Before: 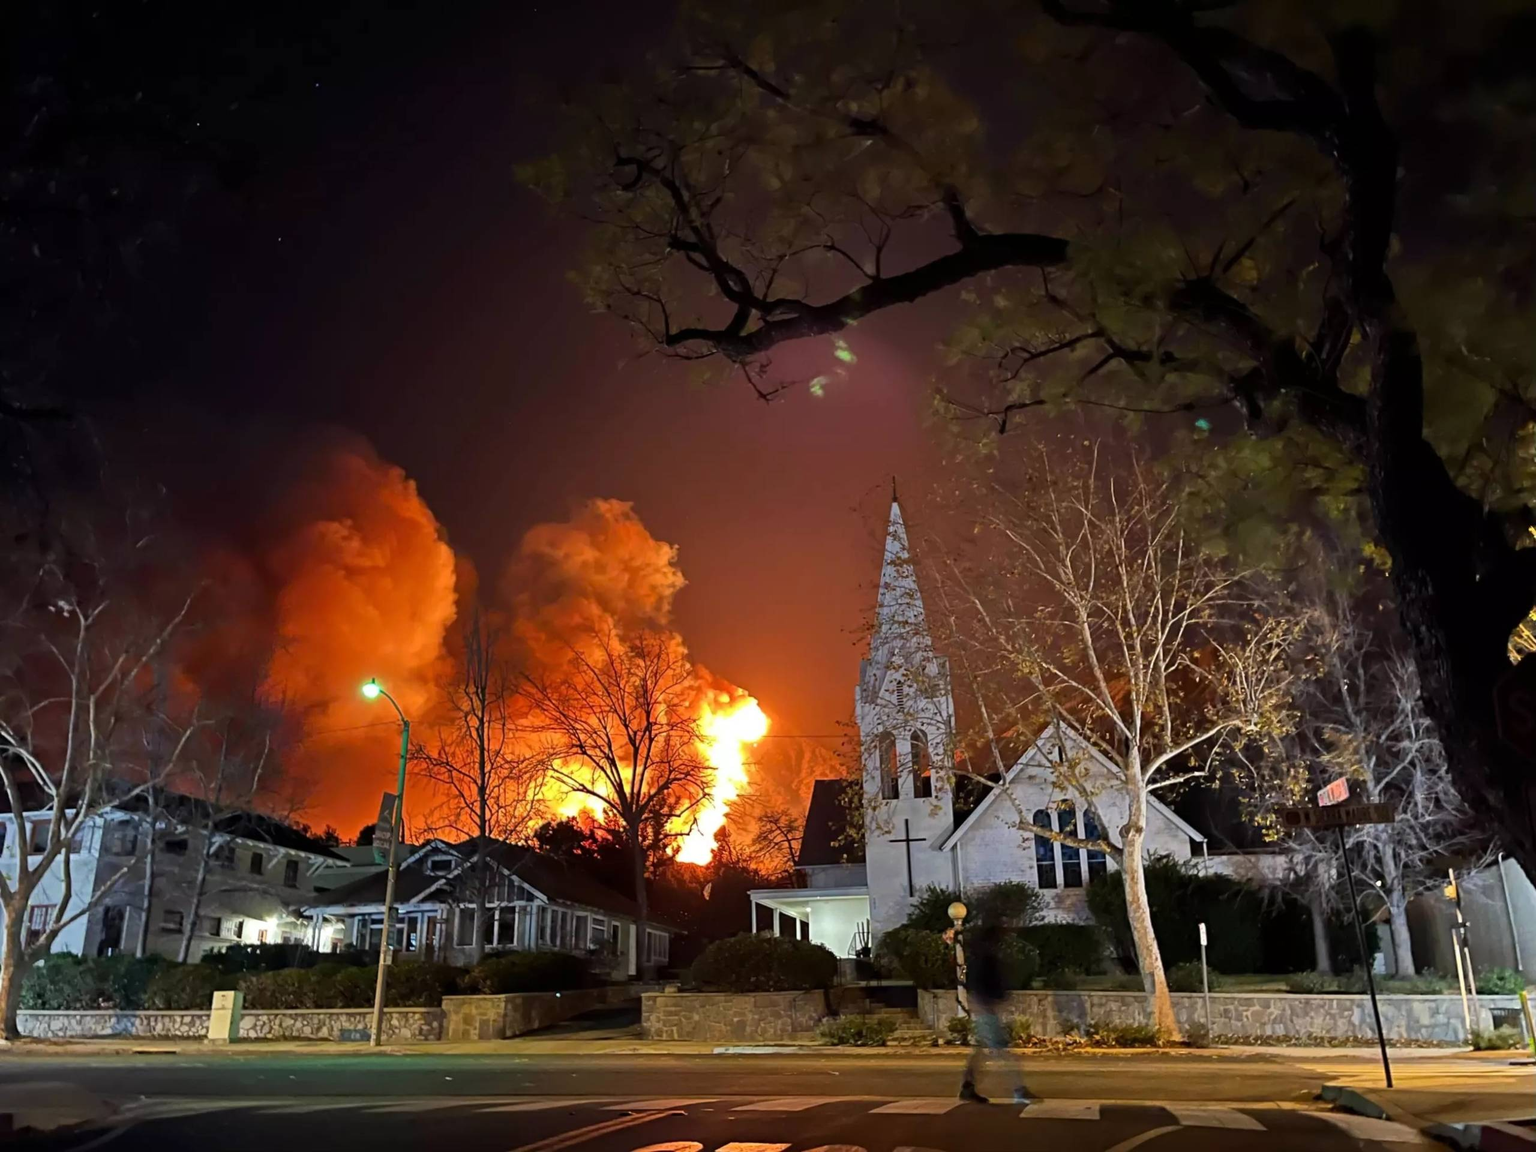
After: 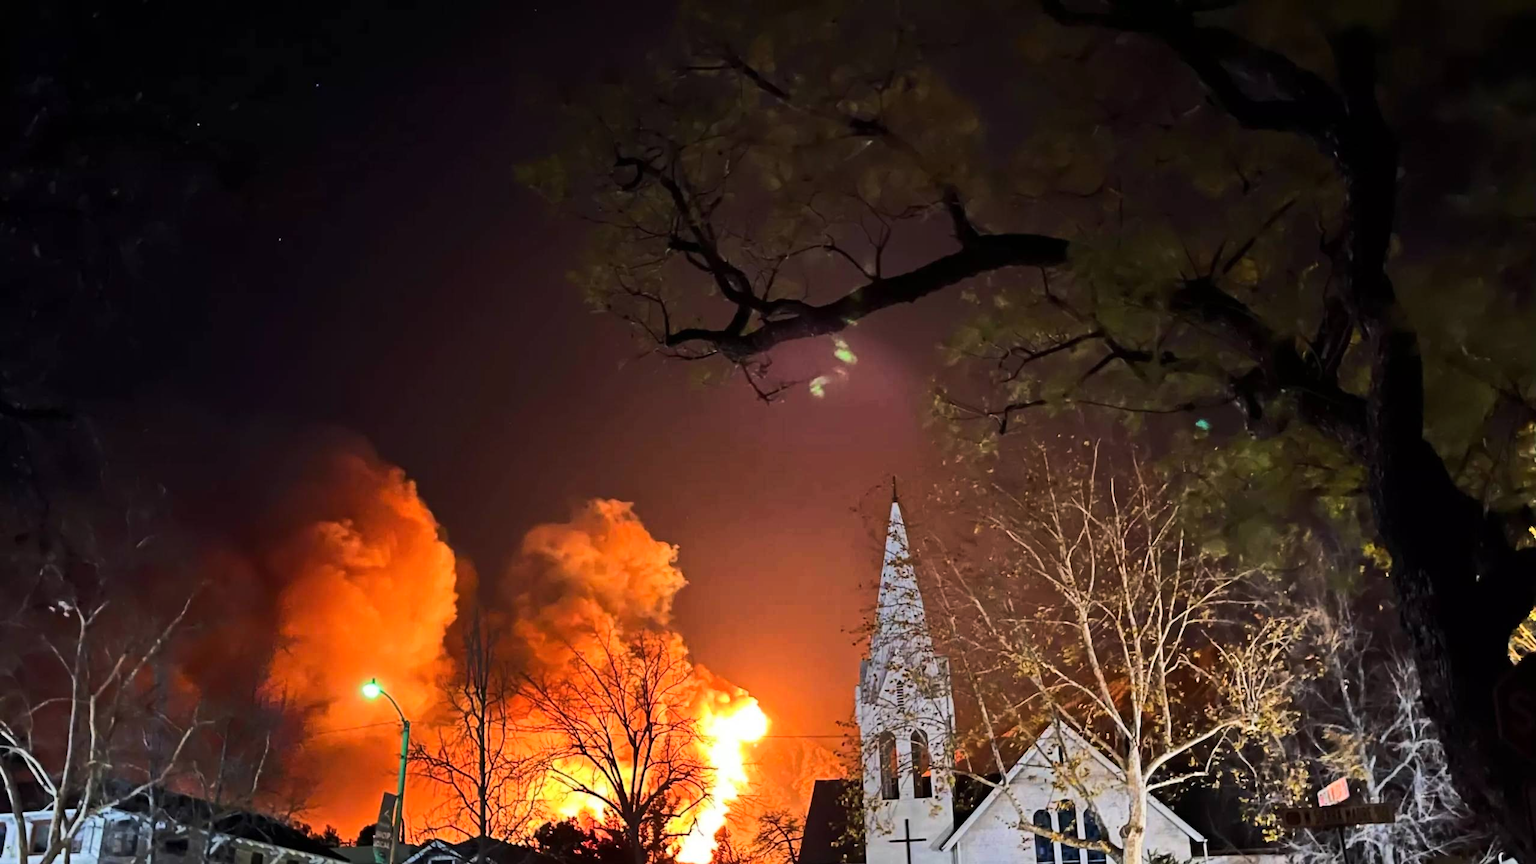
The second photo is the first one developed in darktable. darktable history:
crop: bottom 24.967%
rgb curve: curves: ch0 [(0, 0) (0.284, 0.292) (0.505, 0.644) (1, 1)], compensate middle gray true
